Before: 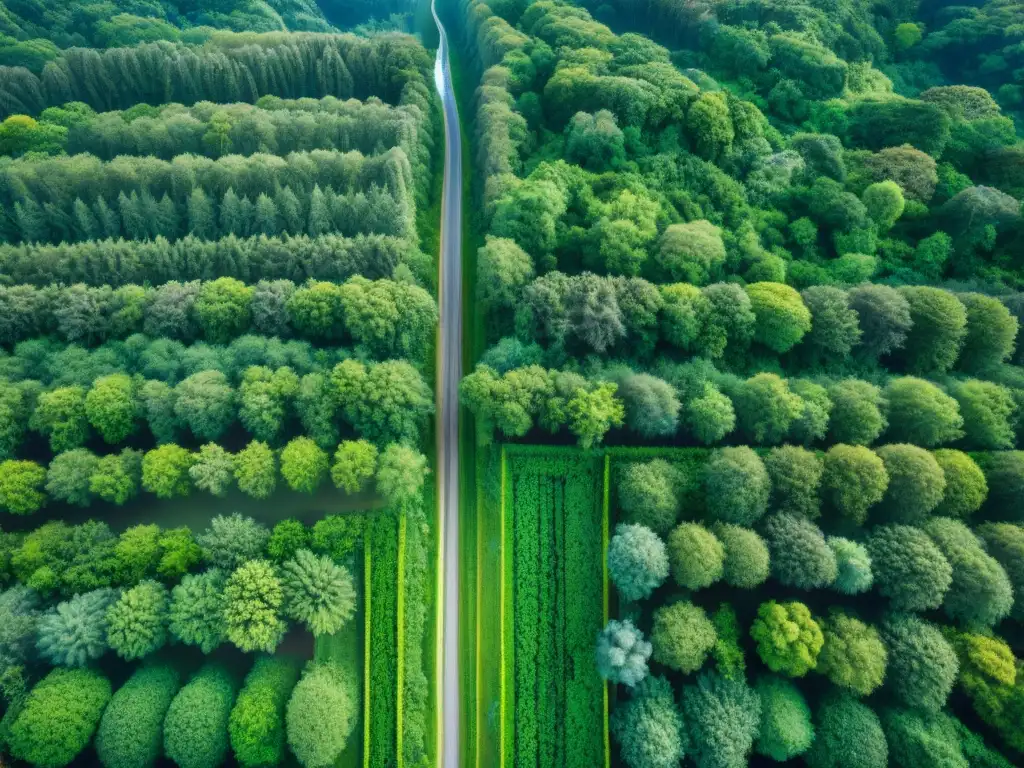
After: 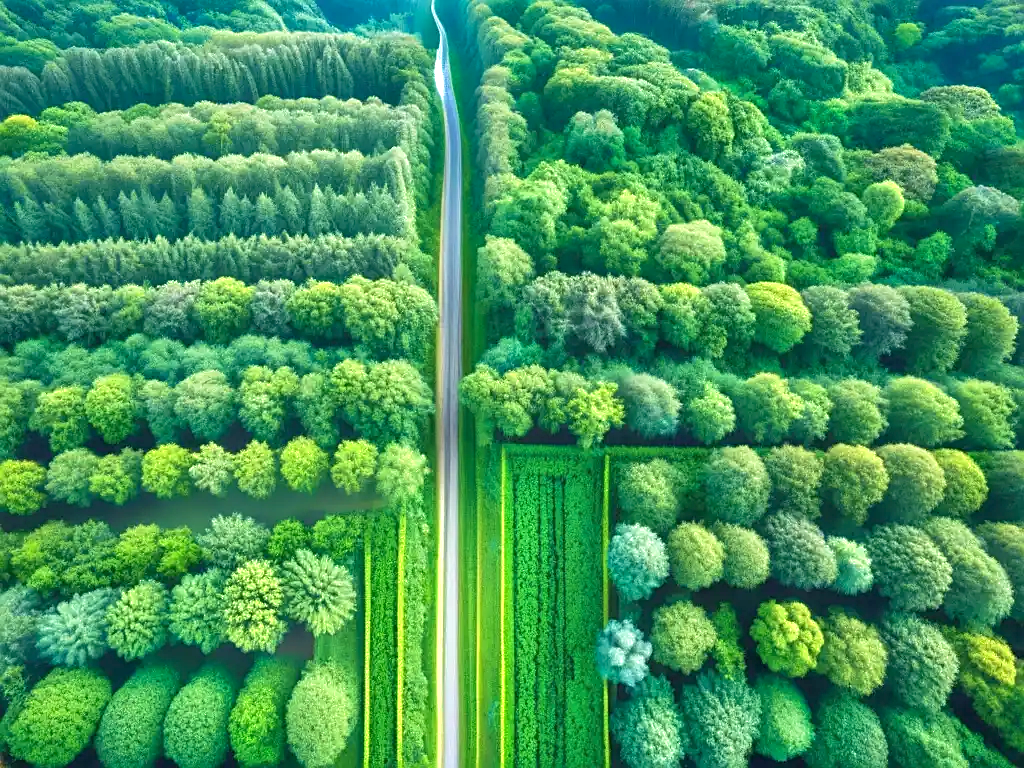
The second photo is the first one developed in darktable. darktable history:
sharpen: on, module defaults
tone equalizer: -8 EV 1.03 EV, -7 EV 1.03 EV, -6 EV 1.02 EV, -5 EV 0.979 EV, -4 EV 1.02 EV, -3 EV 0.756 EV, -2 EV 0.521 EV, -1 EV 0.244 EV
velvia: strength 15.09%
exposure: black level correction 0, exposure 0.499 EV, compensate highlight preservation false
